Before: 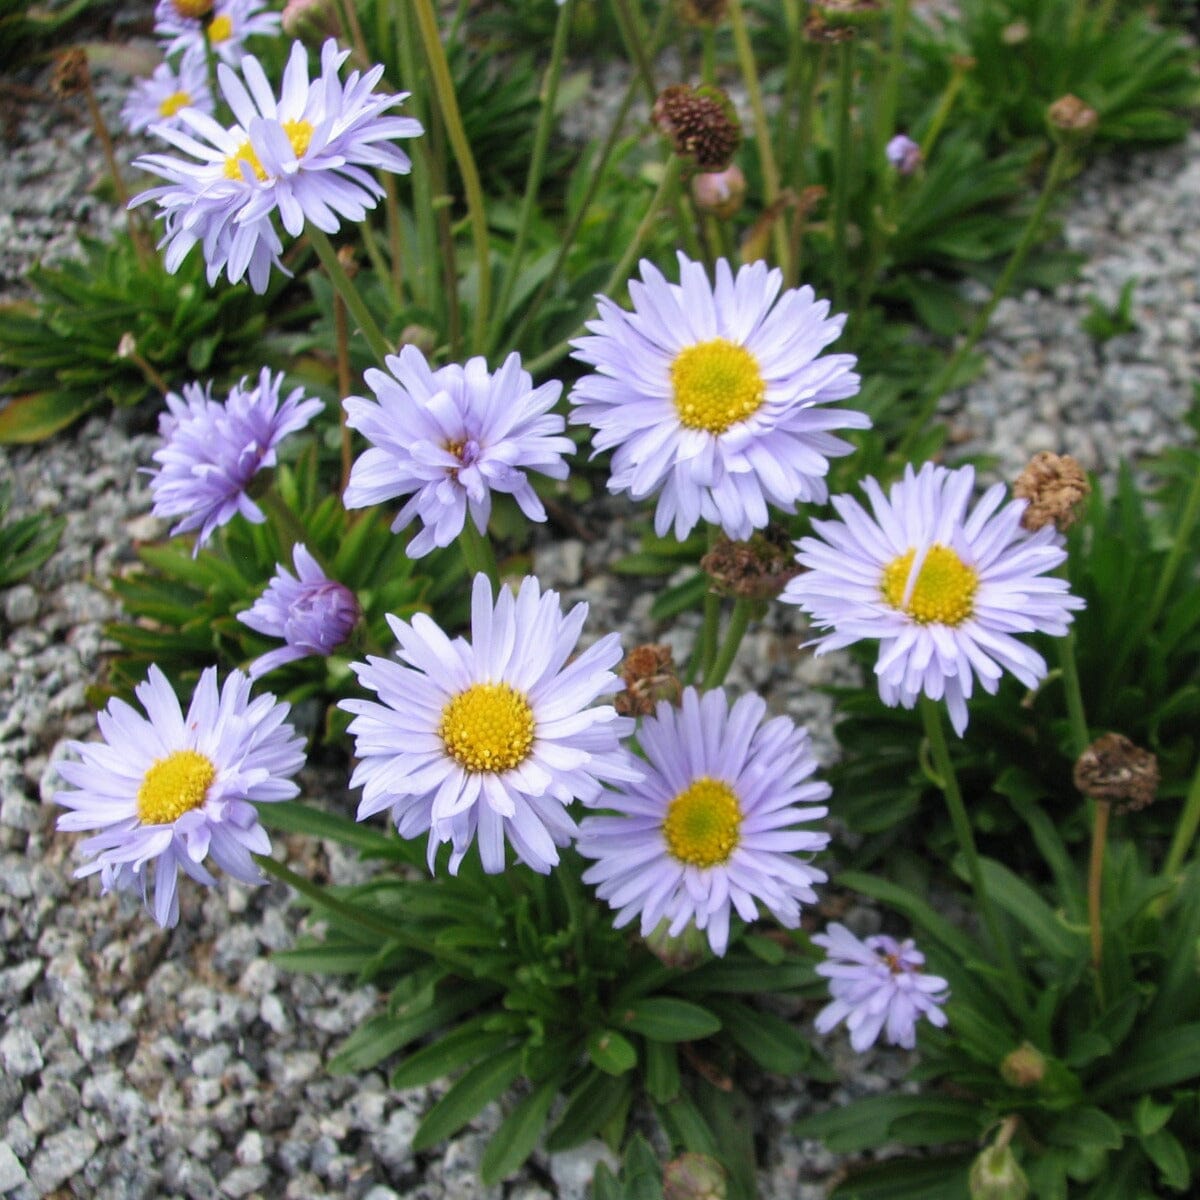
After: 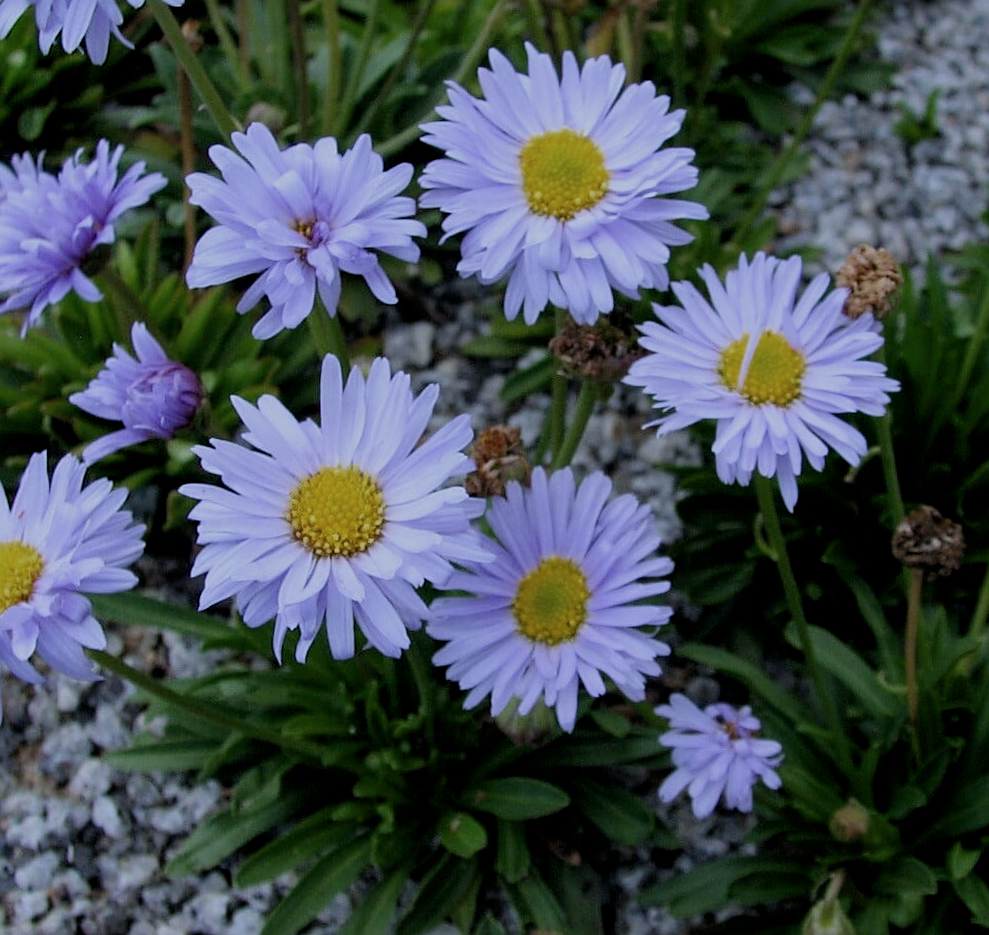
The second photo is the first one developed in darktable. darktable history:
rotate and perspective: rotation -0.013°, lens shift (vertical) -0.027, lens shift (horizontal) 0.178, crop left 0.016, crop right 0.989, crop top 0.082, crop bottom 0.918
sharpen: on, module defaults
color zones: curves: ch0 [(0, 0.5) (0.143, 0.5) (0.286, 0.456) (0.429, 0.5) (0.571, 0.5) (0.714, 0.5) (0.857, 0.5) (1, 0.5)]; ch1 [(0, 0.5) (0.143, 0.5) (0.286, 0.422) (0.429, 0.5) (0.571, 0.5) (0.714, 0.5) (0.857, 0.5) (1, 0.5)]
white balance: red 0.948, green 1.02, blue 1.176
filmic rgb: black relative exposure -8.15 EV, white relative exposure 3.76 EV, hardness 4.46
crop: left 16.315%, top 14.246%
exposure: black level correction 0.009, exposure -0.637 EV, compensate highlight preservation false
